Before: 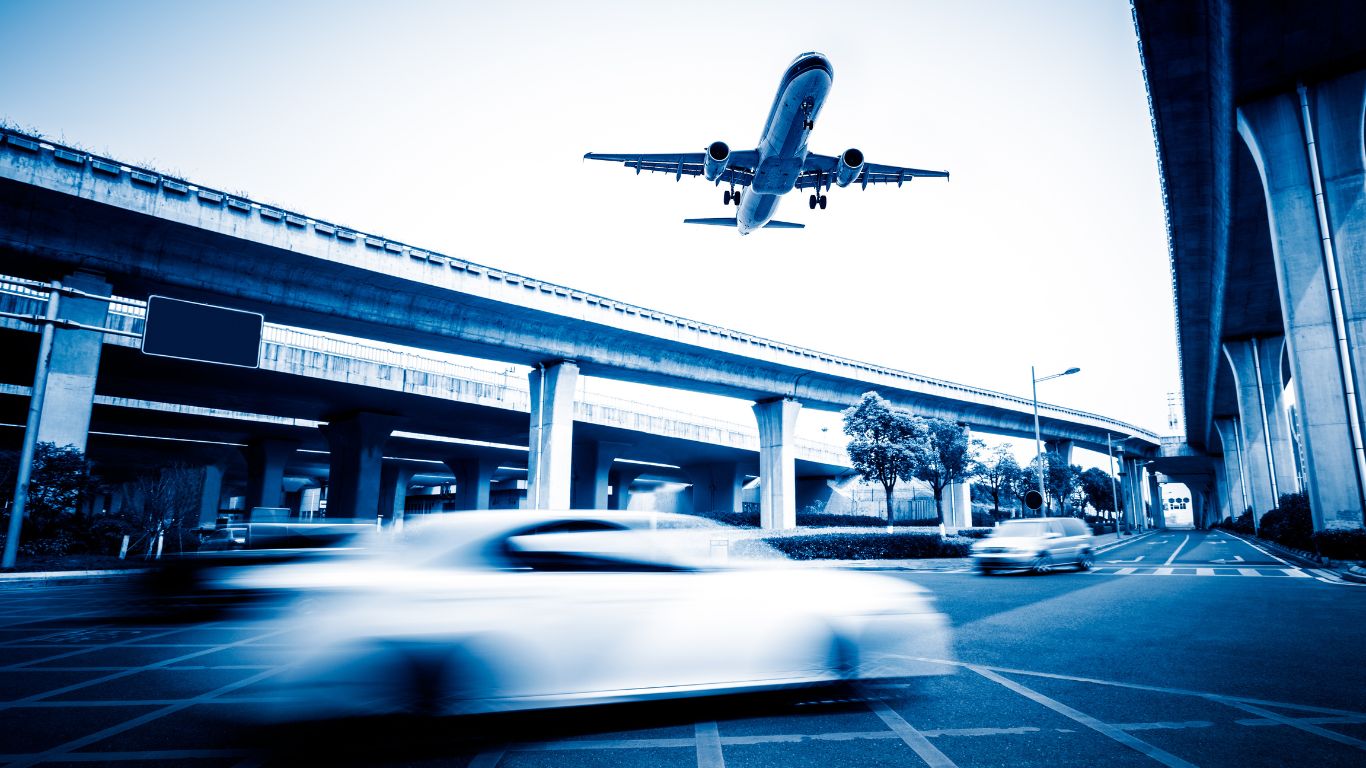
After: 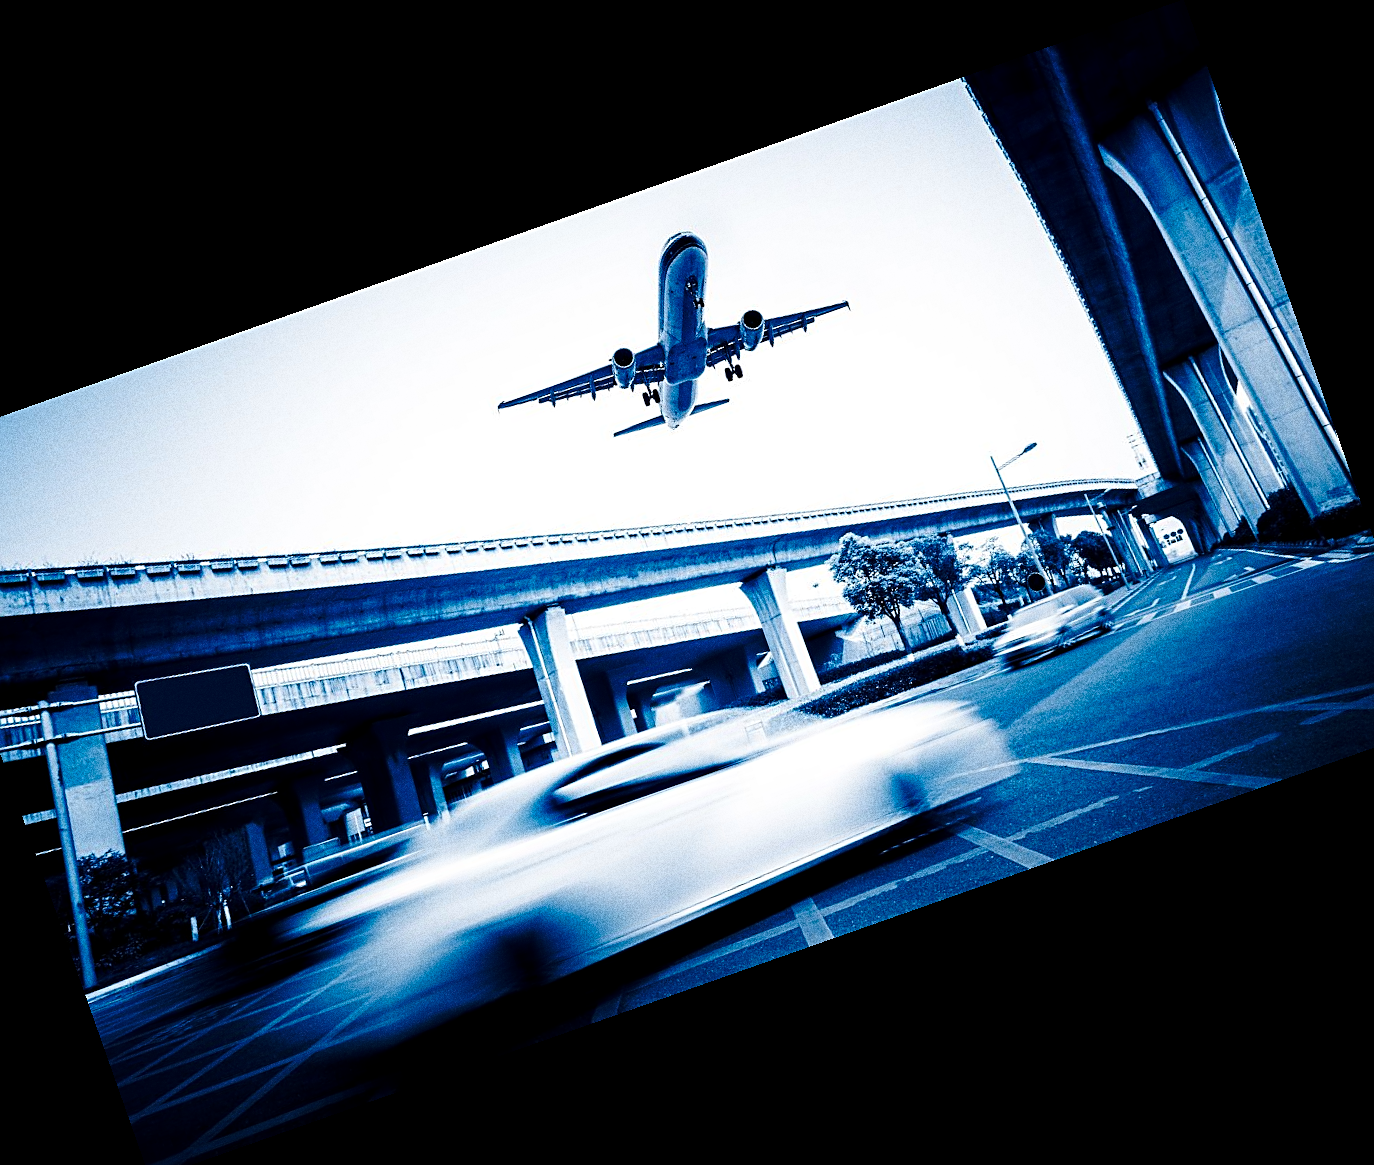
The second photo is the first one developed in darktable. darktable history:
crop and rotate: angle 19.43°, left 6.812%, right 4.125%, bottom 1.087%
exposure: black level correction 0.001, compensate highlight preservation false
sharpen: on, module defaults
grain: strength 49.07%
base curve: curves: ch0 [(0, 0) (0.073, 0.04) (0.157, 0.139) (0.492, 0.492) (0.758, 0.758) (1, 1)], preserve colors none
